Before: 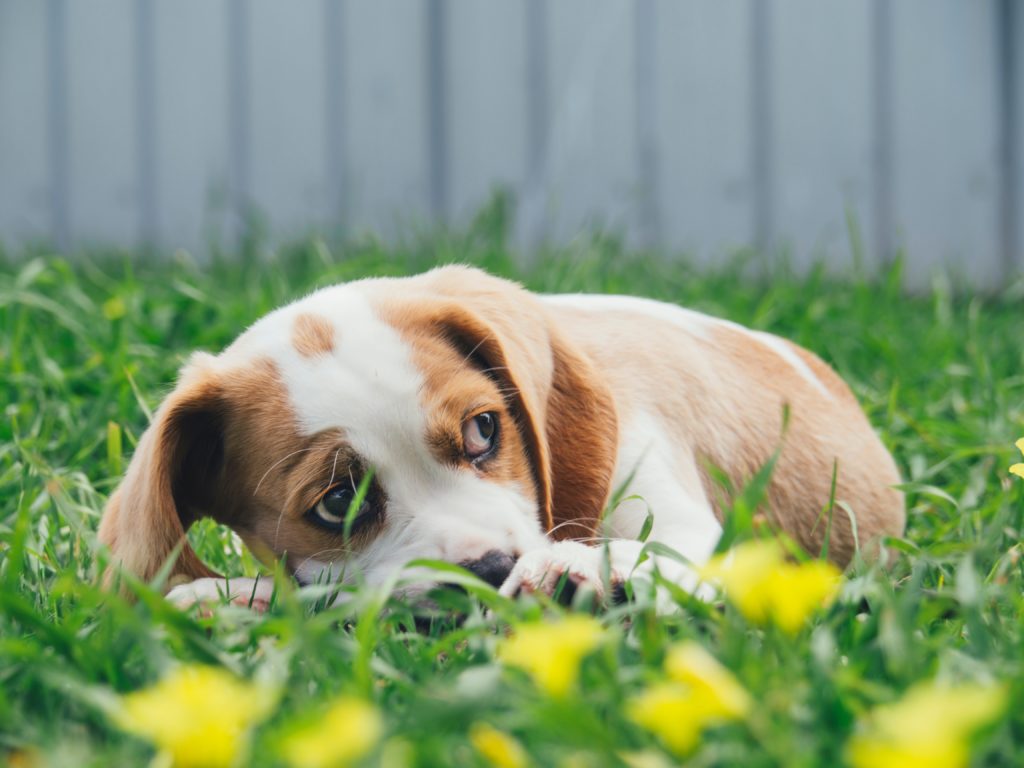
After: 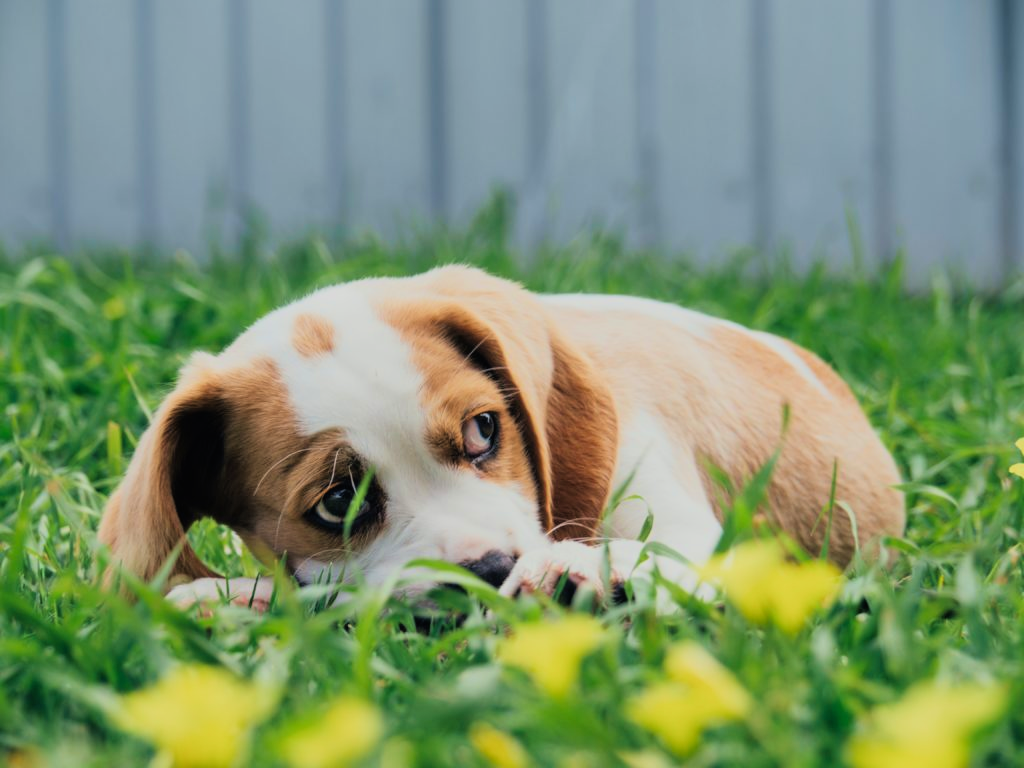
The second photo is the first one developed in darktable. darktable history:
filmic rgb: black relative exposure -7.75 EV, white relative exposure 4.4 EV, threshold 3 EV, hardness 3.76, latitude 50%, contrast 1.1, color science v5 (2021), contrast in shadows safe, contrast in highlights safe, enable highlight reconstruction true
velvia: on, module defaults
shadows and highlights: radius 337.17, shadows 29.01, soften with gaussian
